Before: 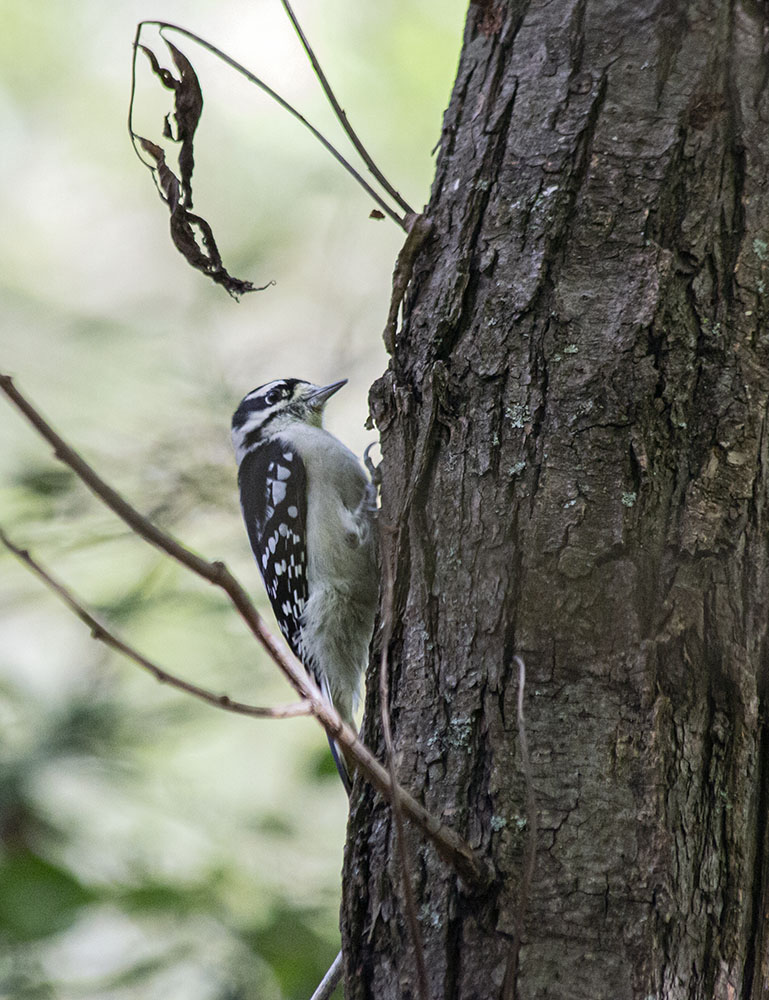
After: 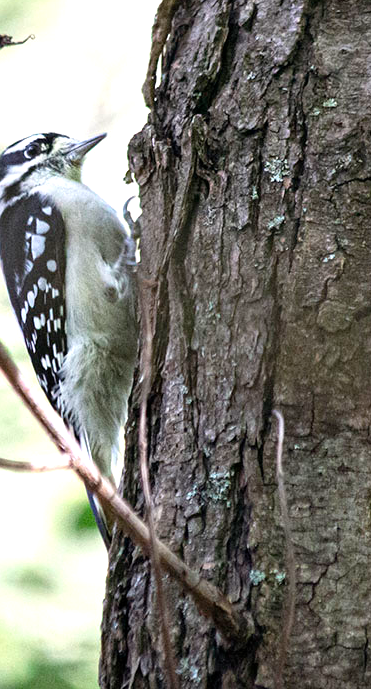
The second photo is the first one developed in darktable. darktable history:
exposure: exposure 0.948 EV, compensate exposure bias true, compensate highlight preservation false
crop: left 31.414%, top 24.614%, right 20.322%, bottom 6.46%
